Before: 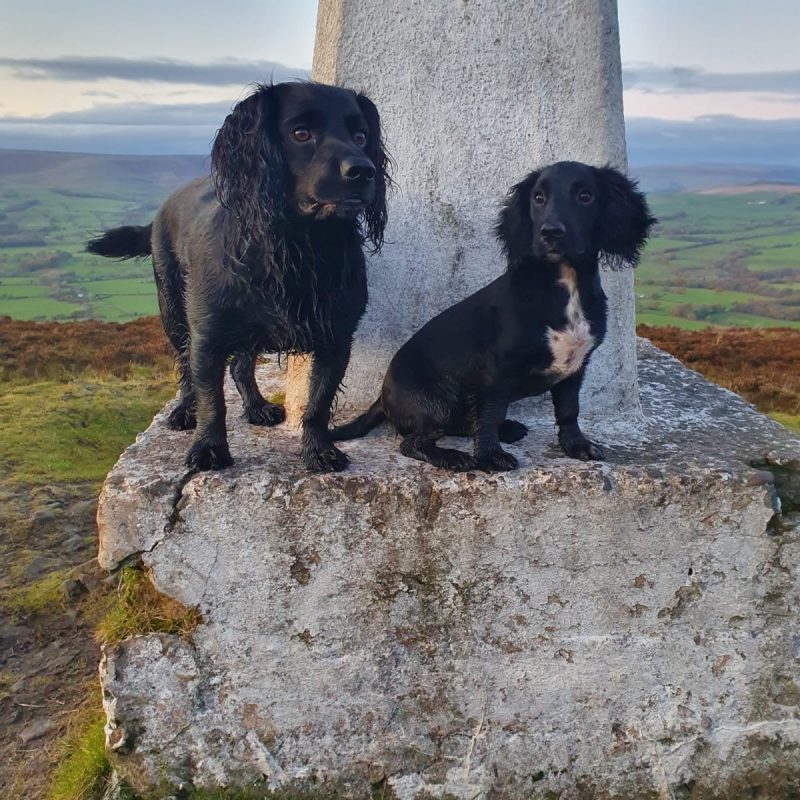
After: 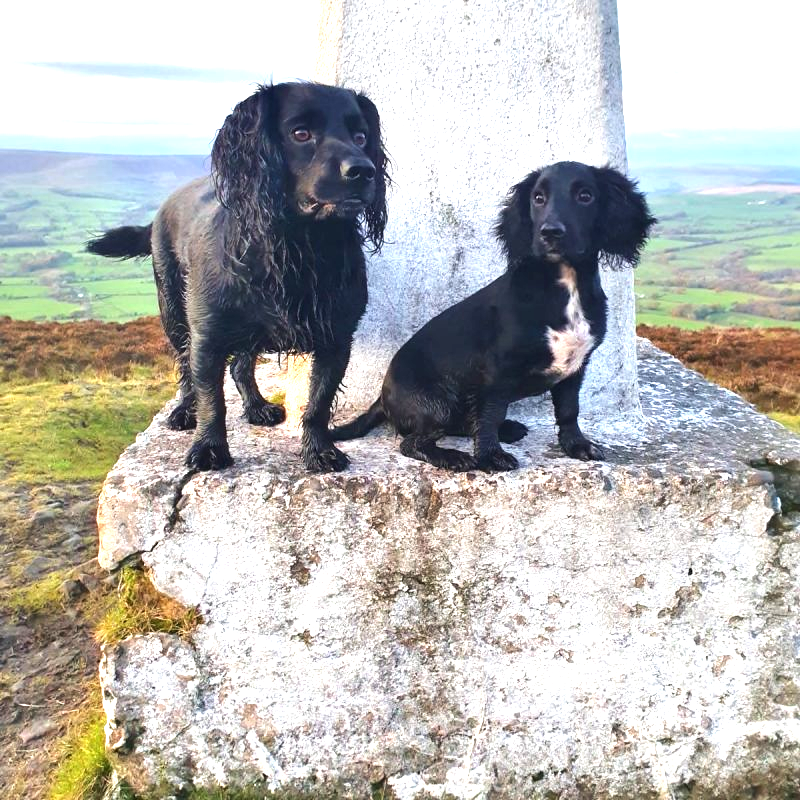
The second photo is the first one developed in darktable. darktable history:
exposure: exposure 1.25 EV, compensate exposure bias true, compensate highlight preservation false
tone equalizer: -8 EV -0.417 EV, -7 EV -0.389 EV, -6 EV -0.333 EV, -5 EV -0.222 EV, -3 EV 0.222 EV, -2 EV 0.333 EV, -1 EV 0.389 EV, +0 EV 0.417 EV, edges refinement/feathering 500, mask exposure compensation -1.57 EV, preserve details no
